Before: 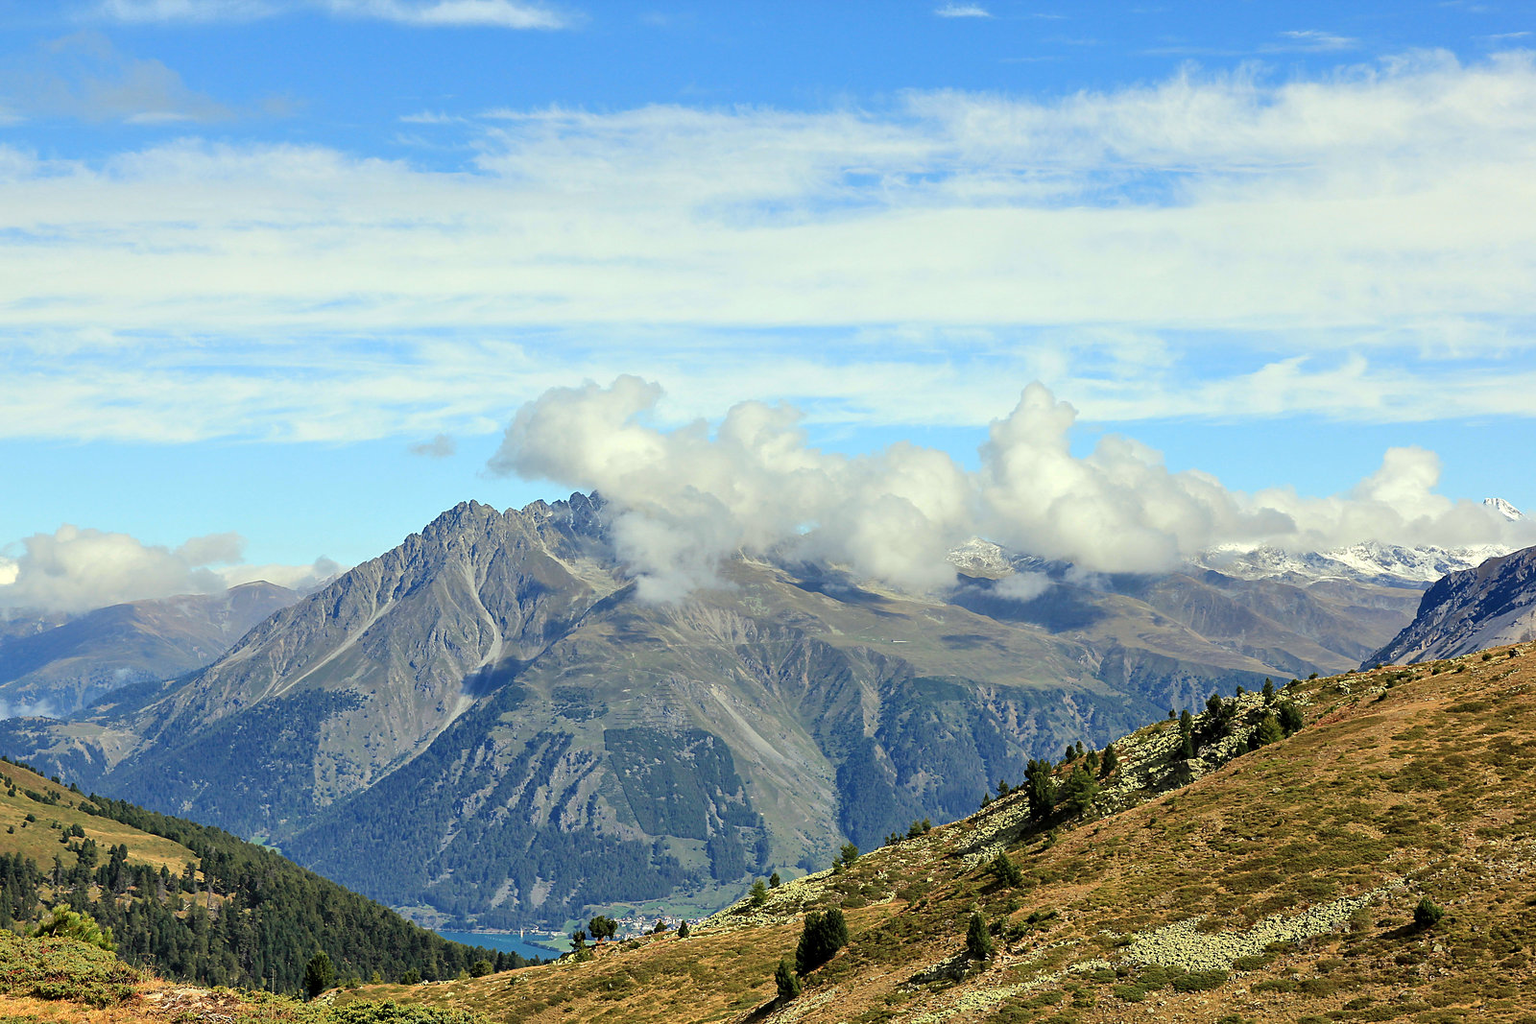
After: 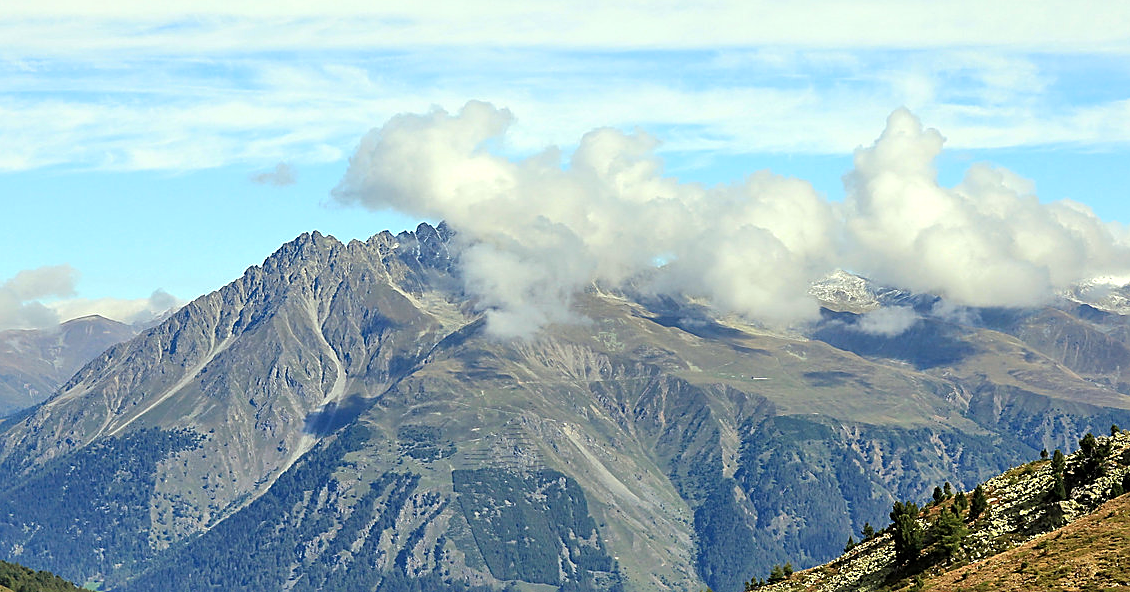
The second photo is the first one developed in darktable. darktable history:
crop: left 11.069%, top 27.249%, right 18.262%, bottom 17.2%
sharpen: on, module defaults
levels: levels [0, 0.476, 0.951]
